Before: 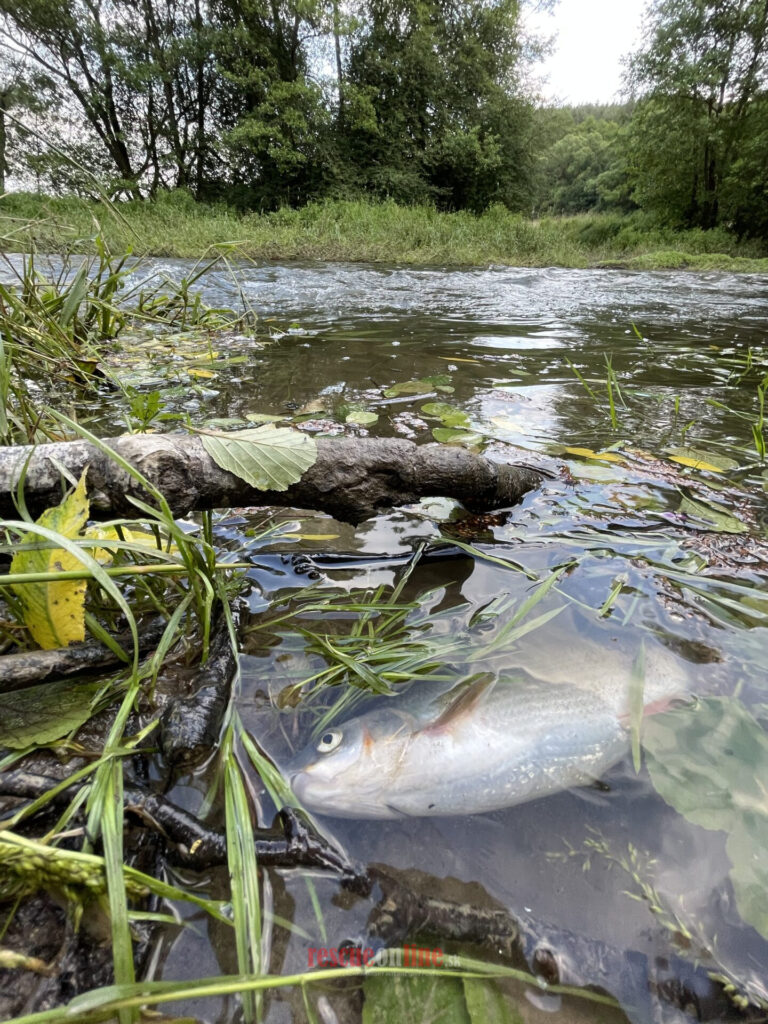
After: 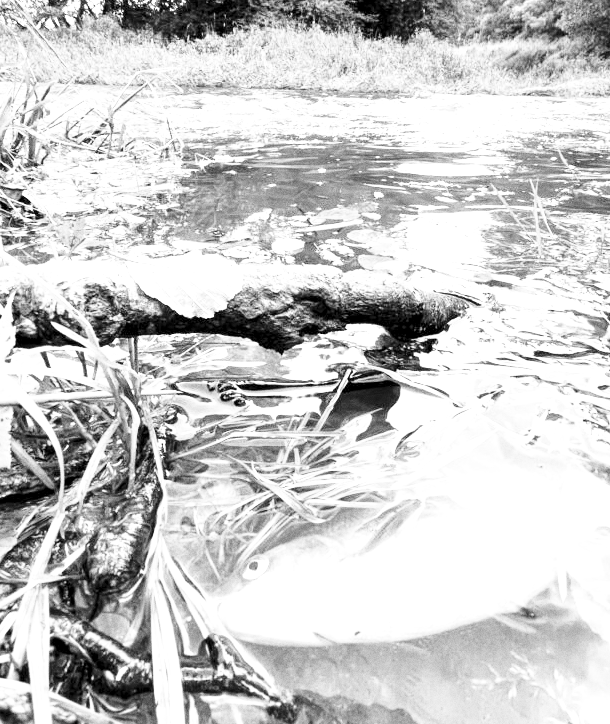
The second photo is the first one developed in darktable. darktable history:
white balance: red 0.978, blue 0.999
grain: coarseness 3.21 ISO
exposure: black level correction 0.001, exposure 1.05 EV, compensate exposure bias true, compensate highlight preservation false
contrast brightness saturation: contrast 0.07, brightness 0.08, saturation 0.18
local contrast: highlights 100%, shadows 100%, detail 120%, midtone range 0.2
monochrome: on, module defaults
base curve: curves: ch0 [(0, 0) (0.026, 0.03) (0.109, 0.232) (0.351, 0.748) (0.669, 0.968) (1, 1)], preserve colors none
crop: left 9.712%, top 16.928%, right 10.845%, bottom 12.332%
